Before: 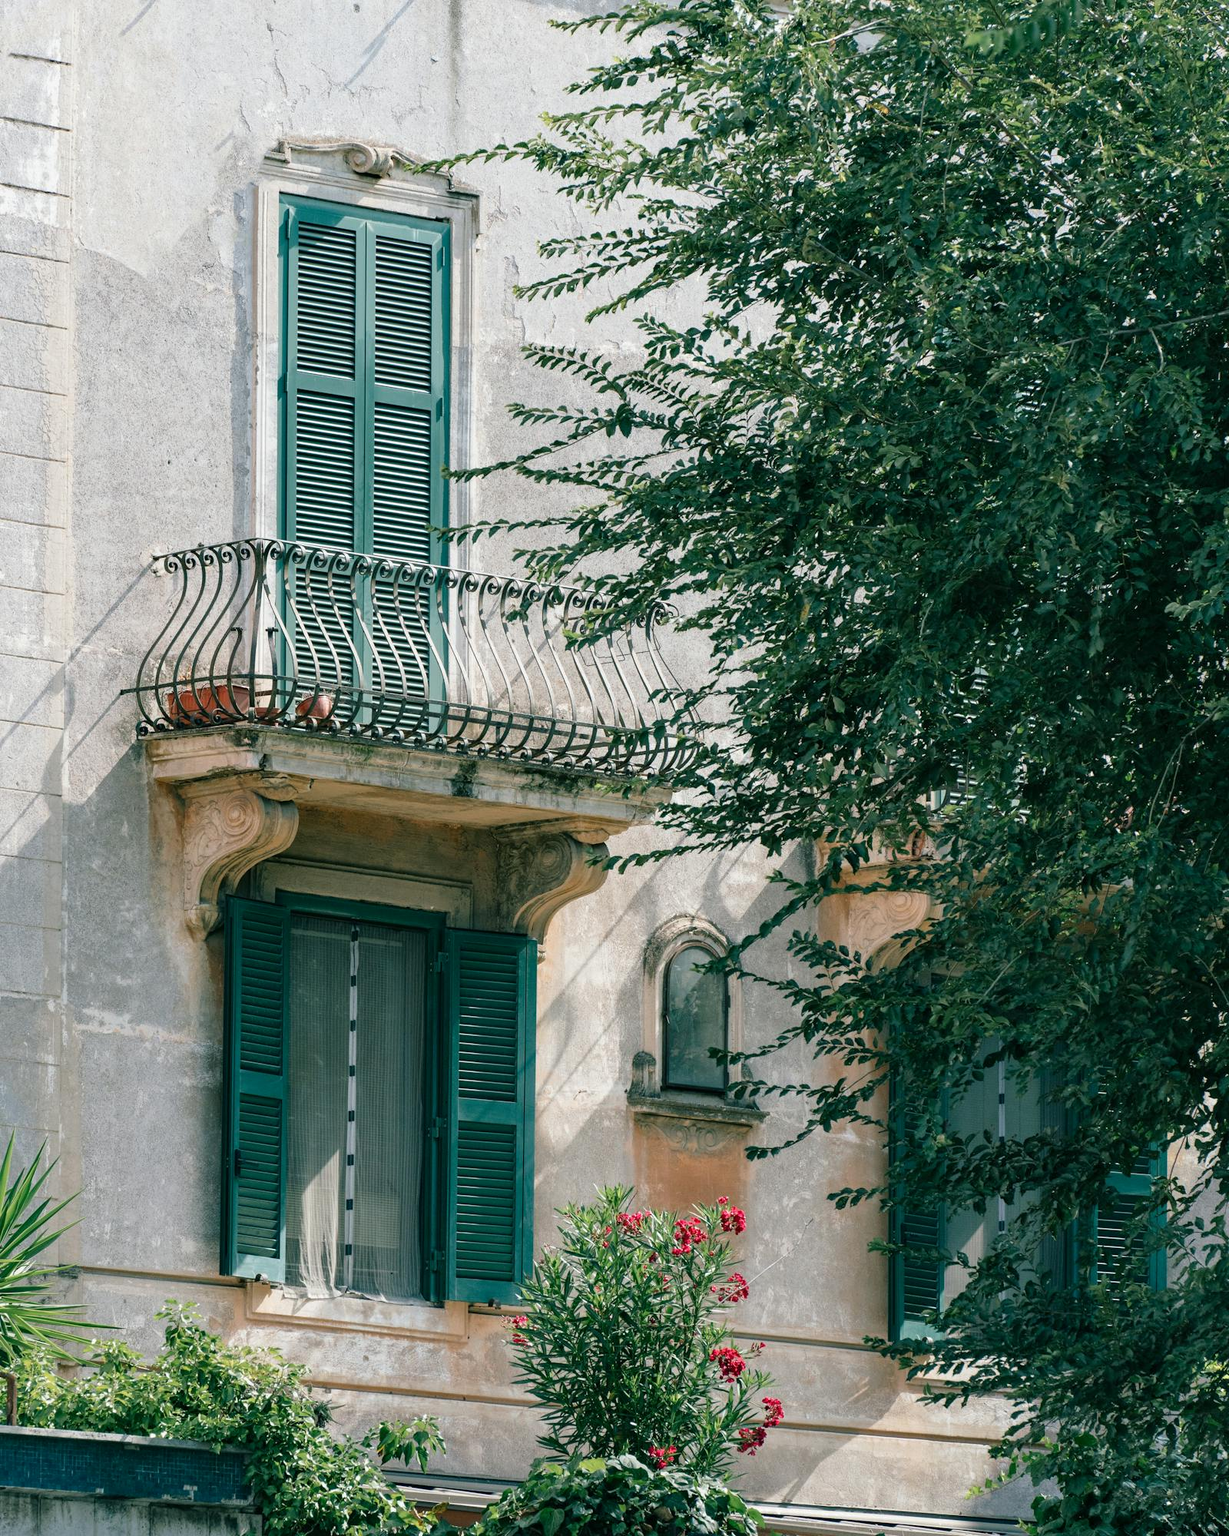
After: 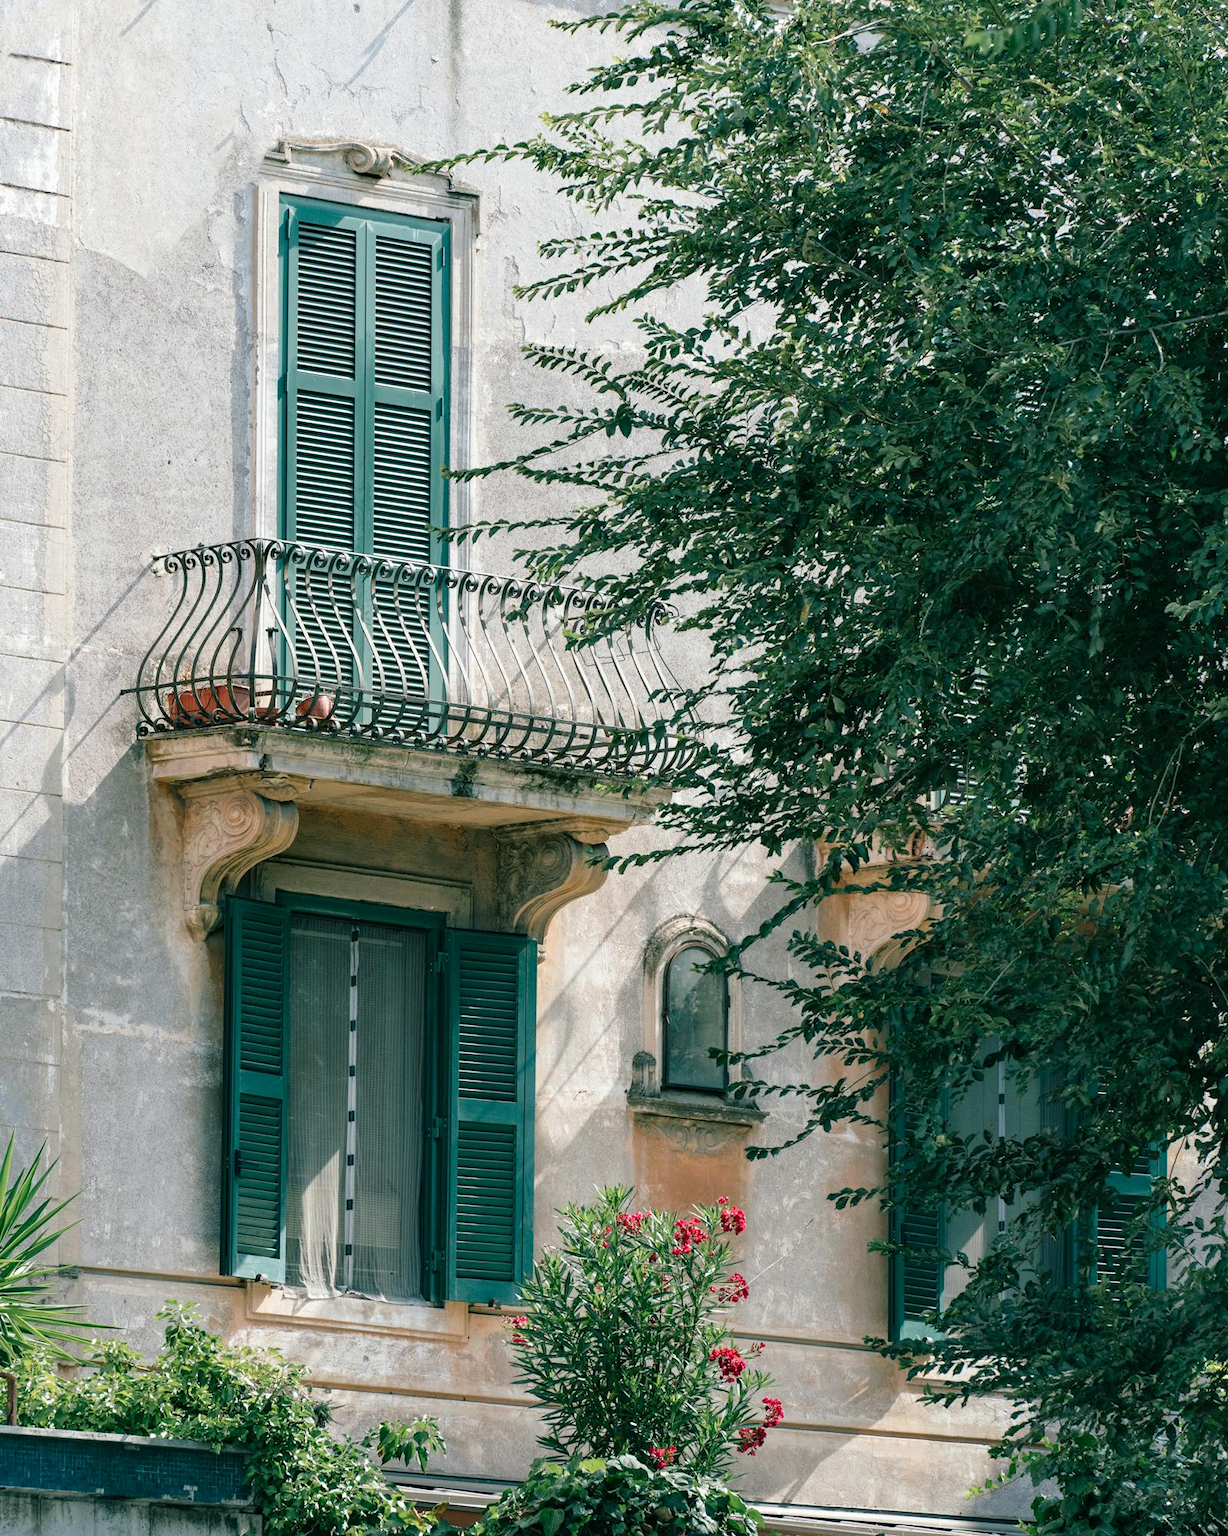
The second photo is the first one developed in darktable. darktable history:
exposure: exposure 0.084 EV, compensate highlight preservation false
